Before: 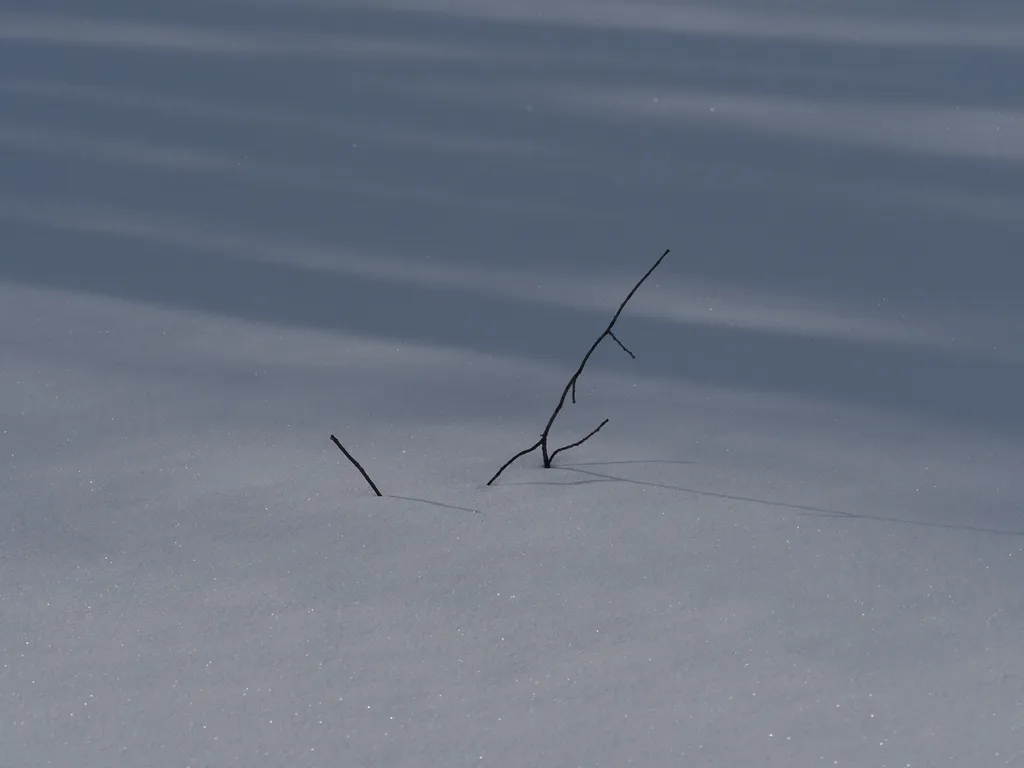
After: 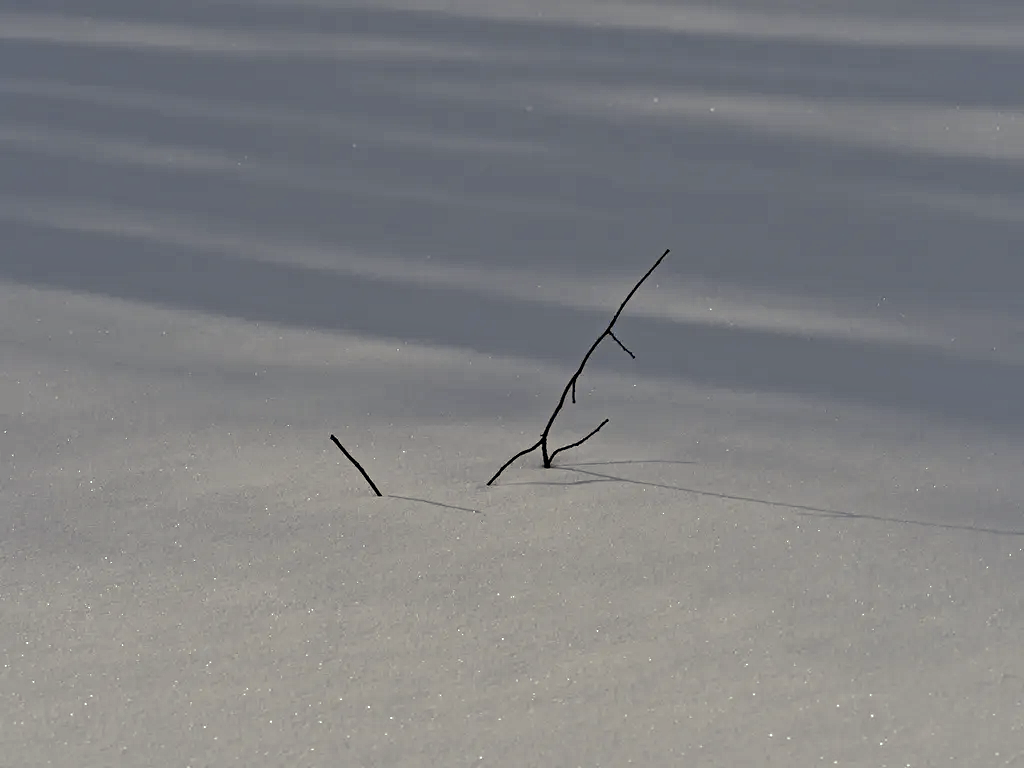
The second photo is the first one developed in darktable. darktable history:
contrast equalizer: octaves 7, y [[0.5, 0.542, 0.583, 0.625, 0.667, 0.708], [0.5 ×6], [0.5 ×6], [0 ×6], [0 ×6]]
color balance: mode lift, gamma, gain (sRGB), lift [0.997, 0.979, 1.021, 1.011], gamma [1, 1.084, 0.916, 0.998], gain [1, 0.87, 1.13, 1.101], contrast 4.55%, contrast fulcrum 38.24%, output saturation 104.09%
color balance rgb: shadows lift › luminance -5%, shadows lift › chroma 1.1%, shadows lift › hue 219°, power › luminance 10%, power › chroma 2.83%, power › hue 60°, highlights gain › chroma 4.52%, highlights gain › hue 33.33°, saturation formula JzAzBz (2021)
